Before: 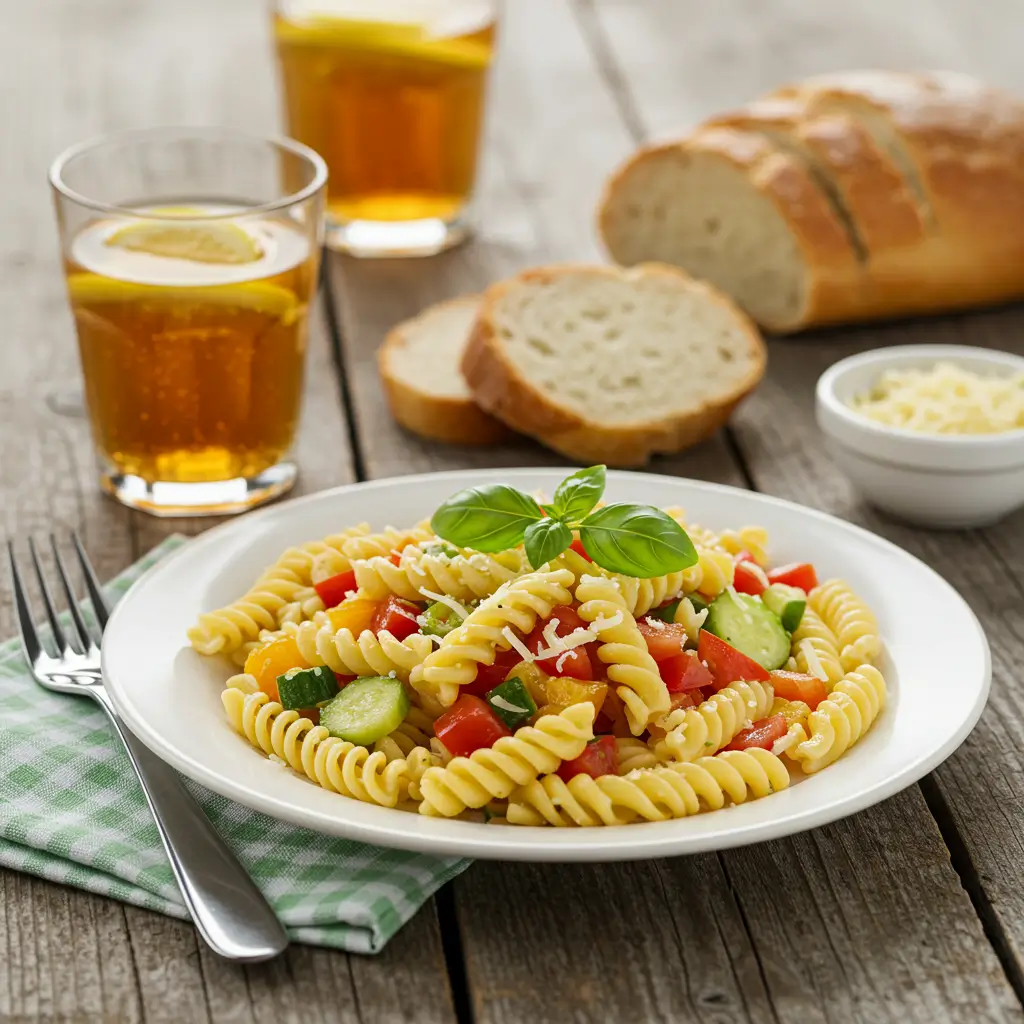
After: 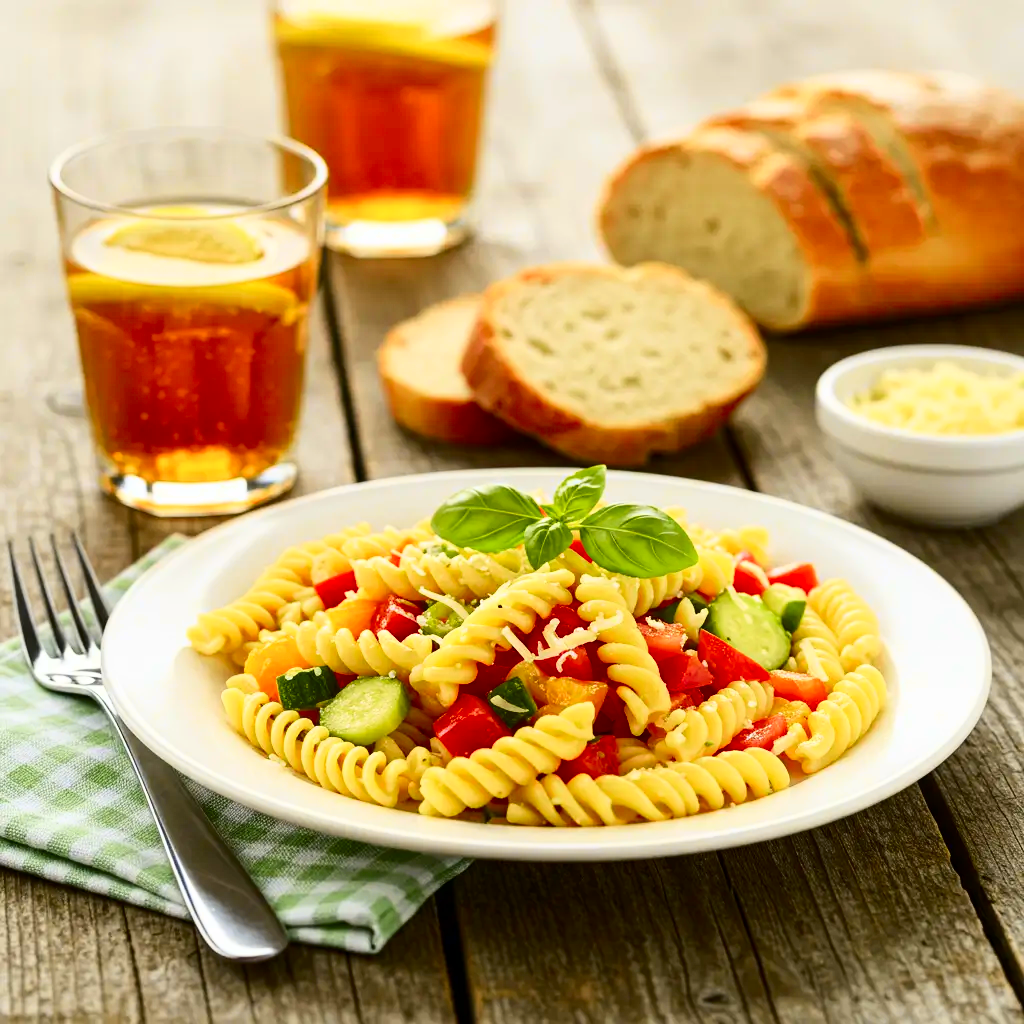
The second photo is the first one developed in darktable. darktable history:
tone curve: curves: ch0 [(0, 0) (0.074, 0.04) (0.157, 0.1) (0.472, 0.515) (0.635, 0.731) (0.768, 0.878) (0.899, 0.969) (1, 1)]; ch1 [(0, 0) (0.08, 0.08) (0.3, 0.3) (0.5, 0.5) (0.539, 0.558) (0.586, 0.658) (0.69, 0.787) (0.92, 0.92) (1, 1)]; ch2 [(0, 0) (0.08, 0.08) (0.3, 0.3) (0.5, 0.5) (0.543, 0.597) (0.597, 0.679) (0.92, 0.92) (1, 1)], color space Lab, independent channels, preserve colors none
